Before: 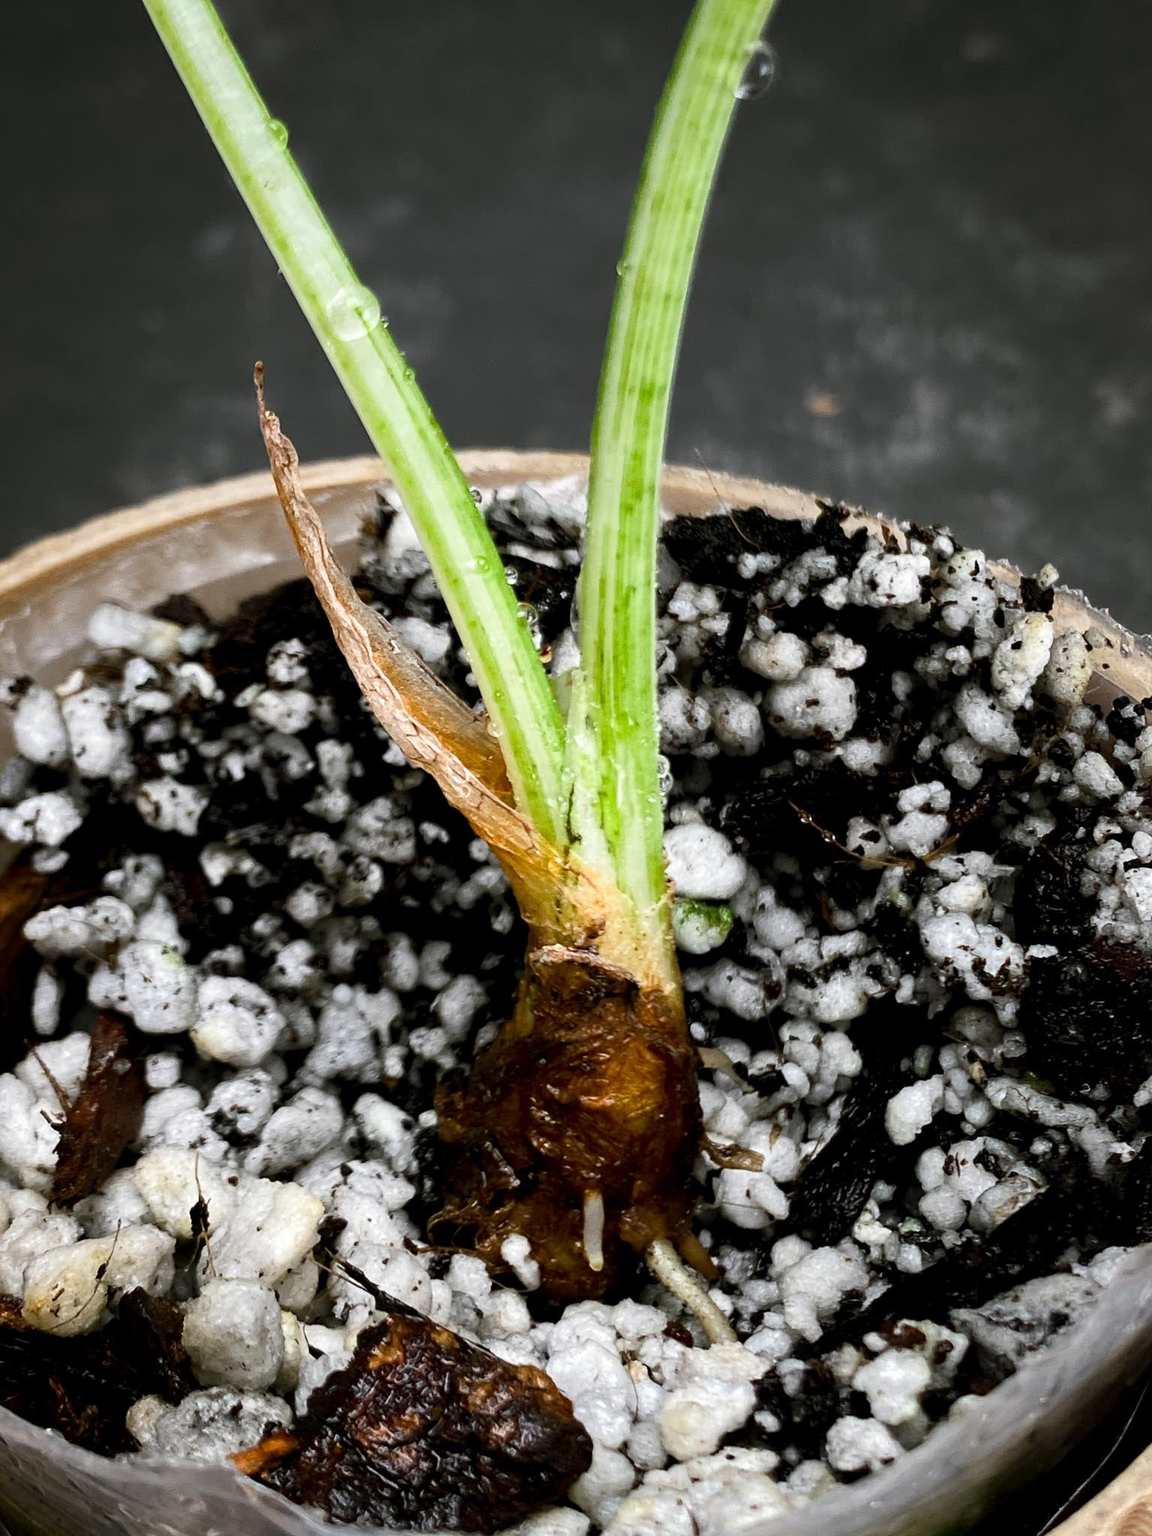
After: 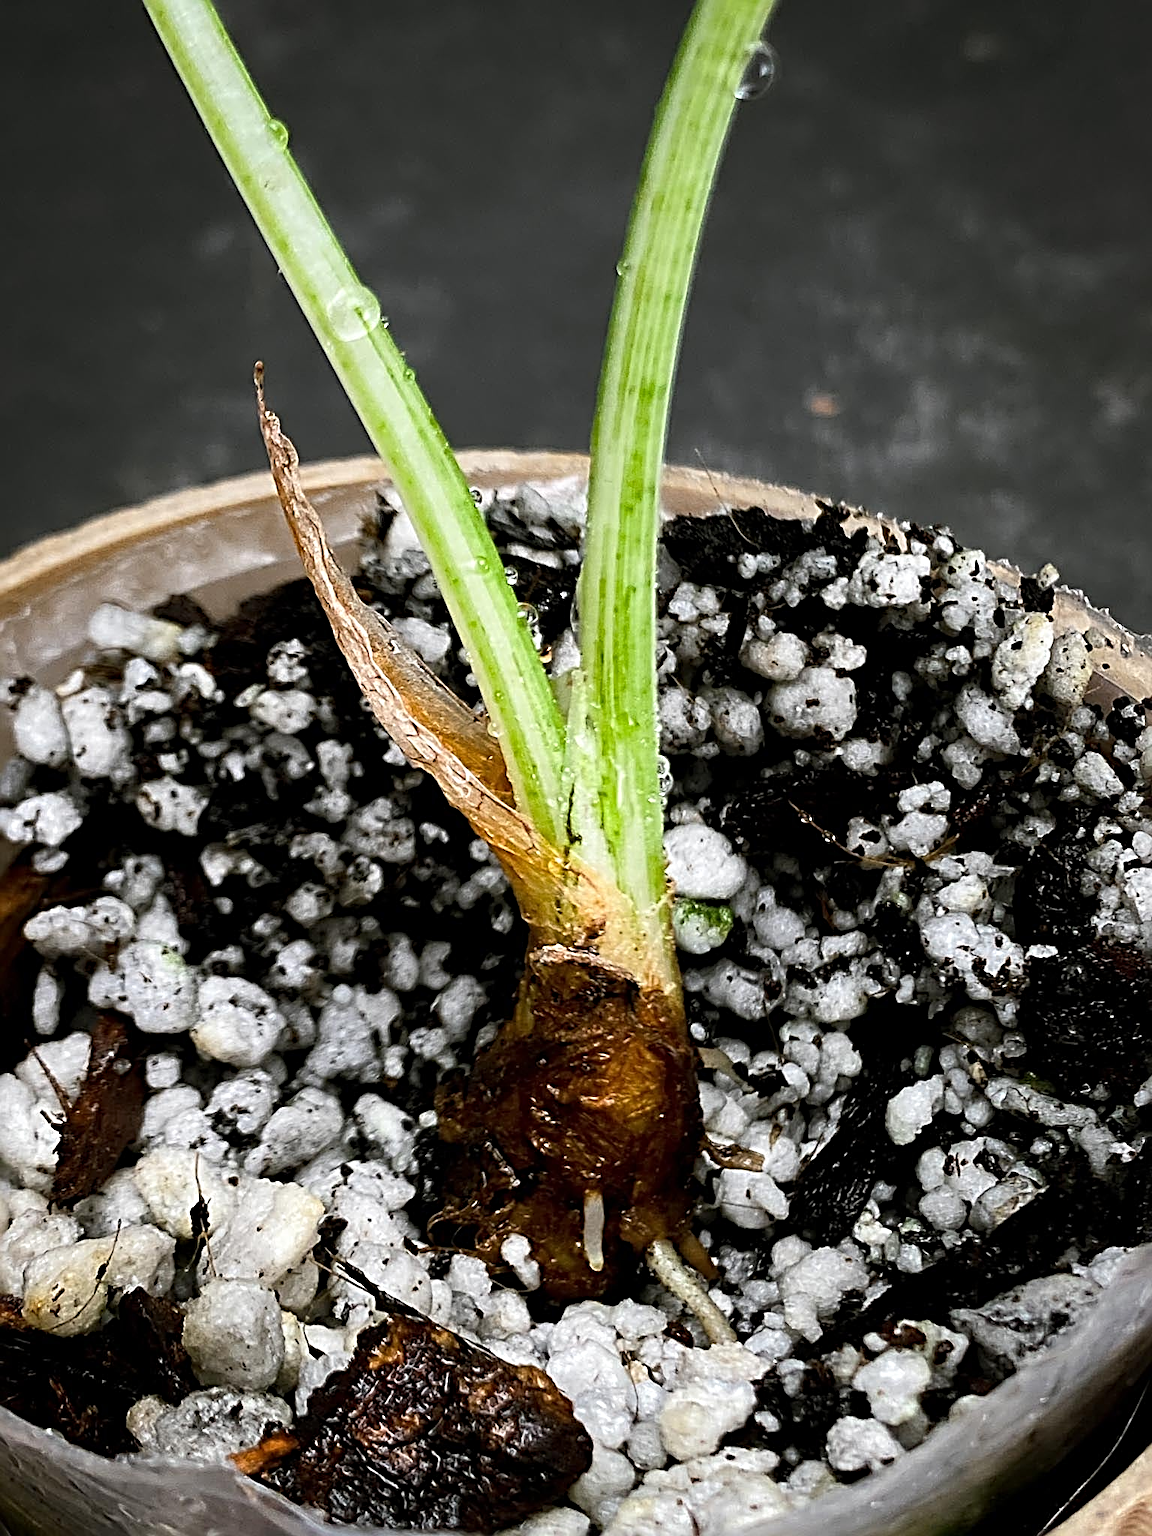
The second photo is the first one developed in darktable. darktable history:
sharpen: radius 3.682, amount 0.919
